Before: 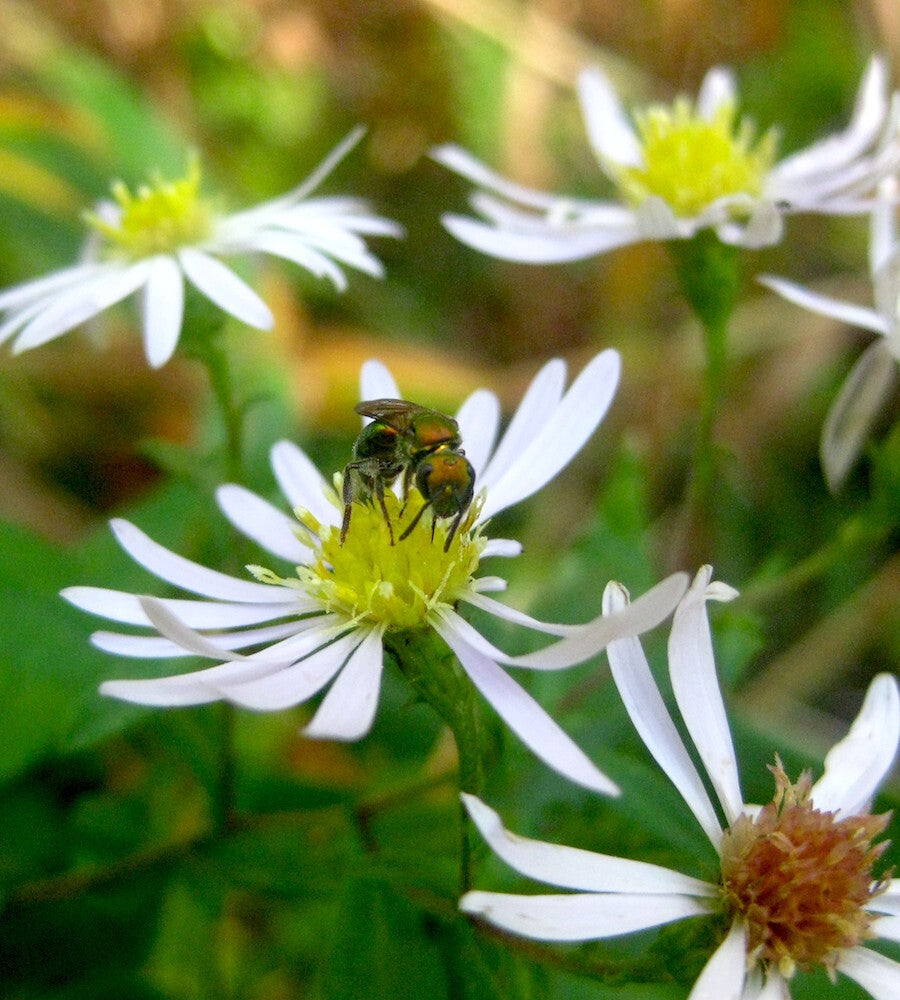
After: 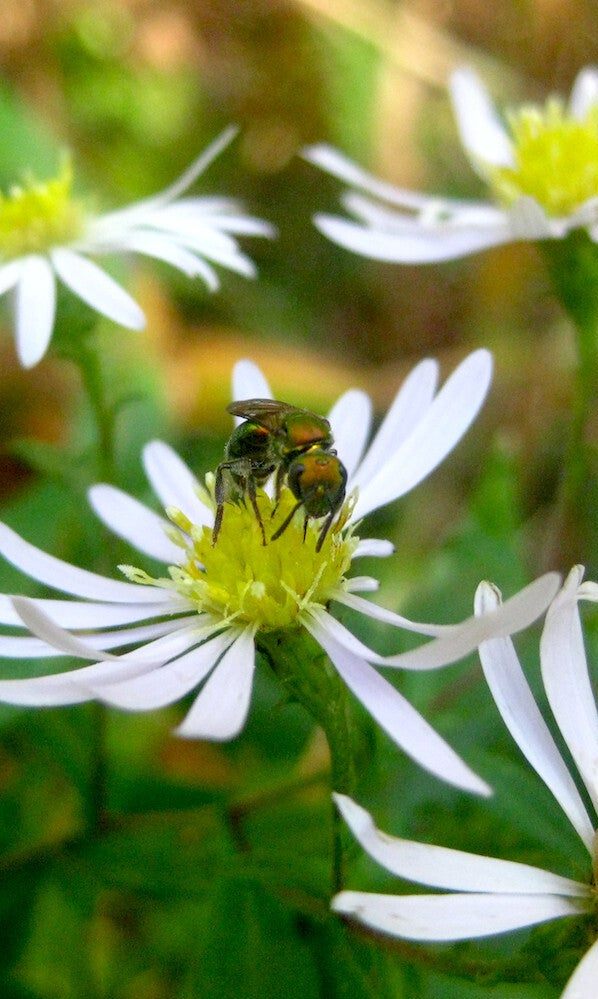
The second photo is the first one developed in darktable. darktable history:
crop and rotate: left 14.328%, right 19.202%
